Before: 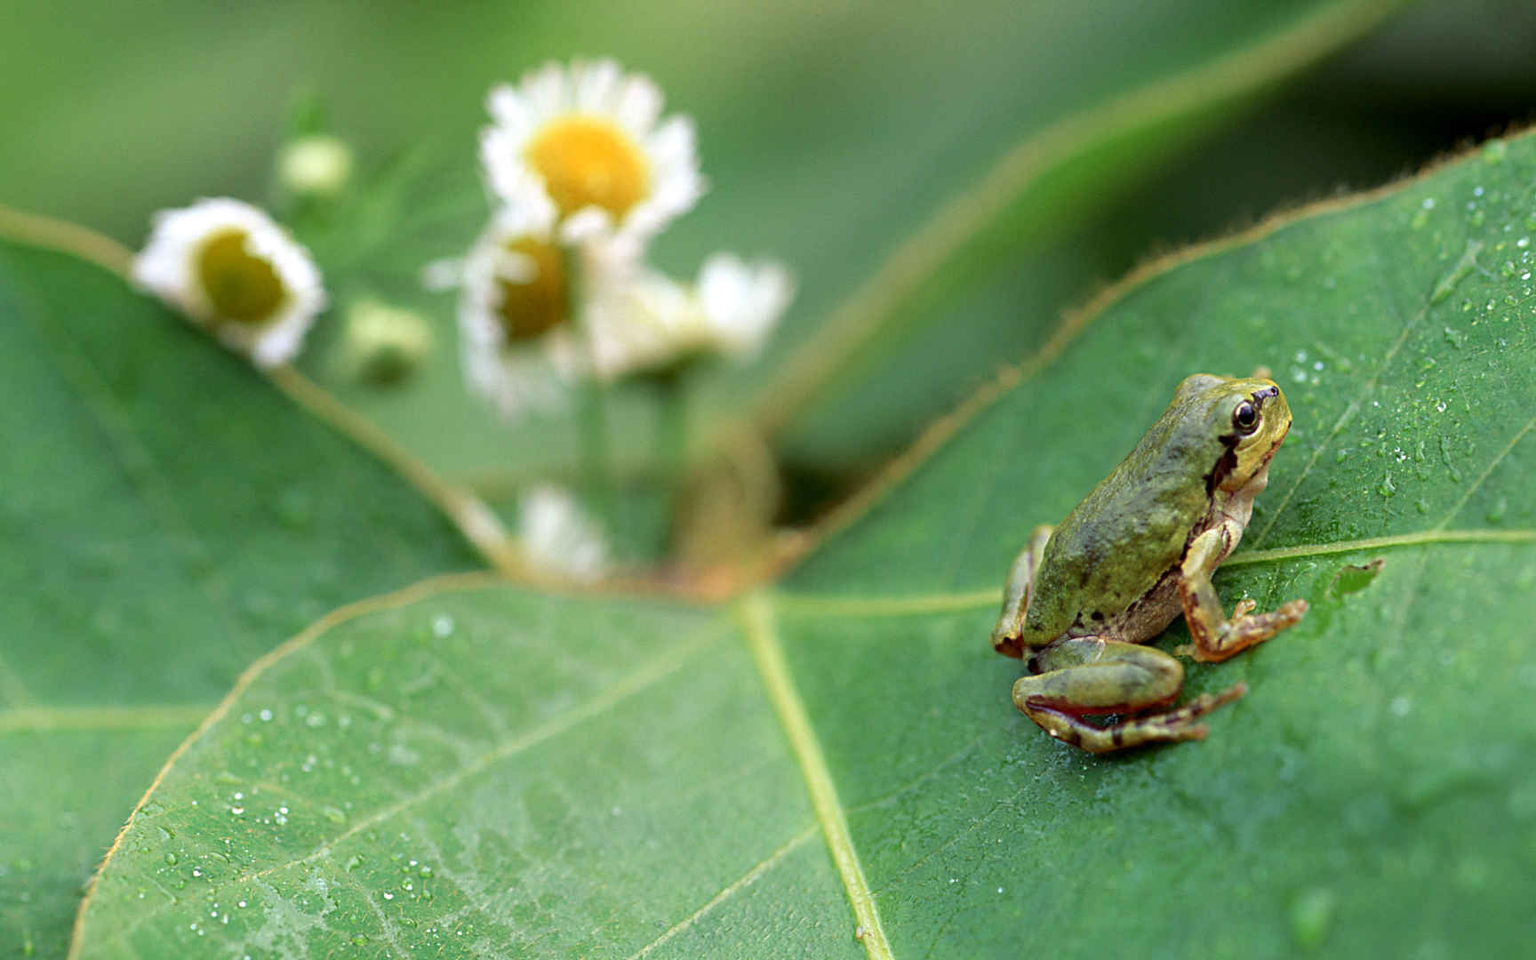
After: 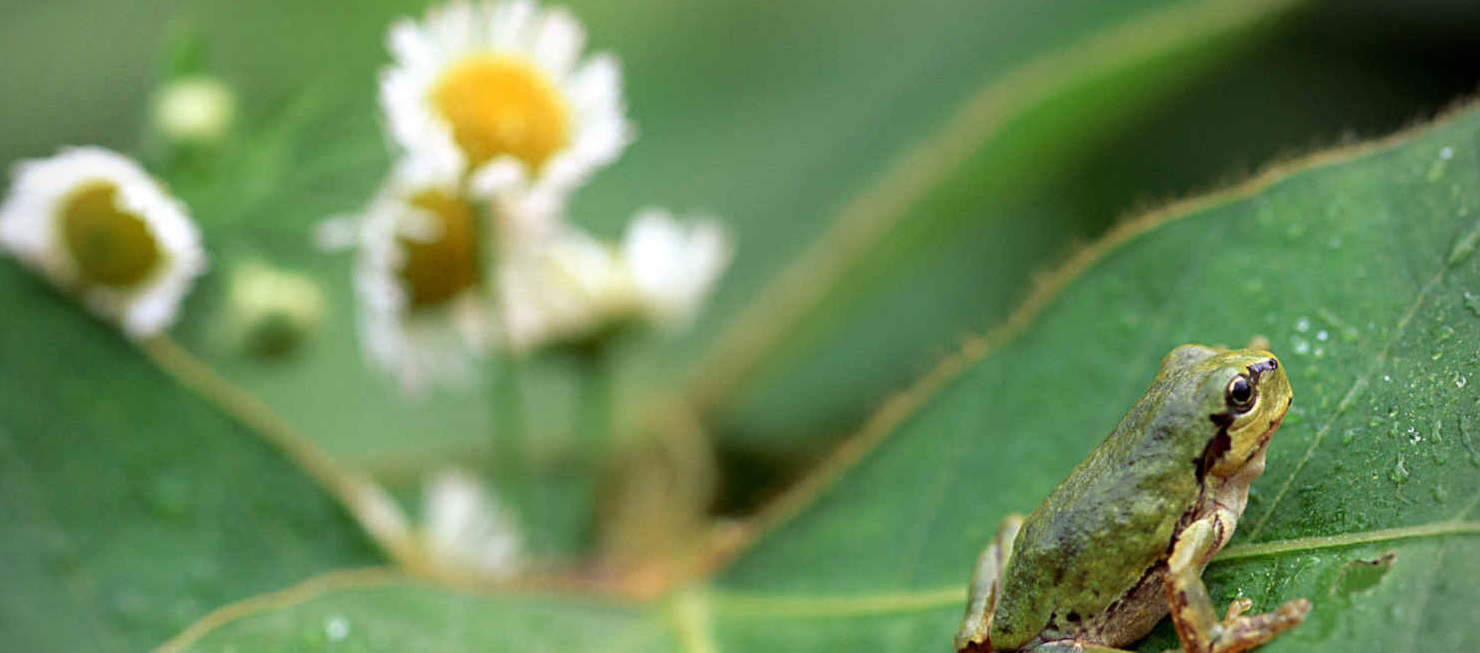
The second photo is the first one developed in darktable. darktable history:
crop and rotate: left 9.345%, top 7.123%, right 4.974%, bottom 32.343%
vignetting: center (-0.032, -0.036)
